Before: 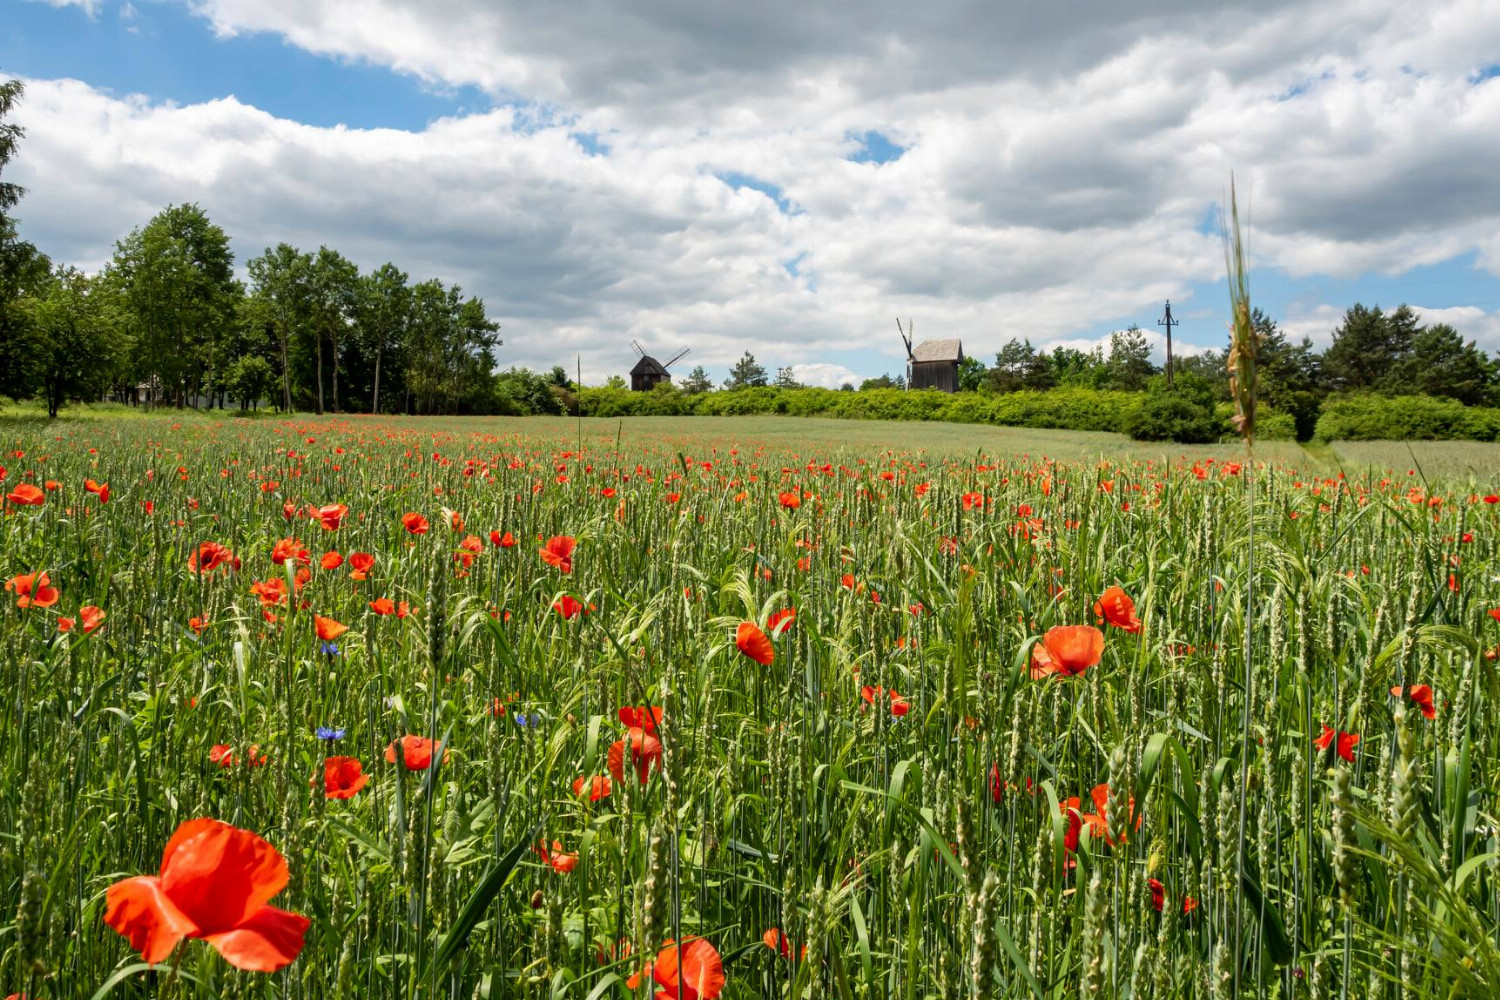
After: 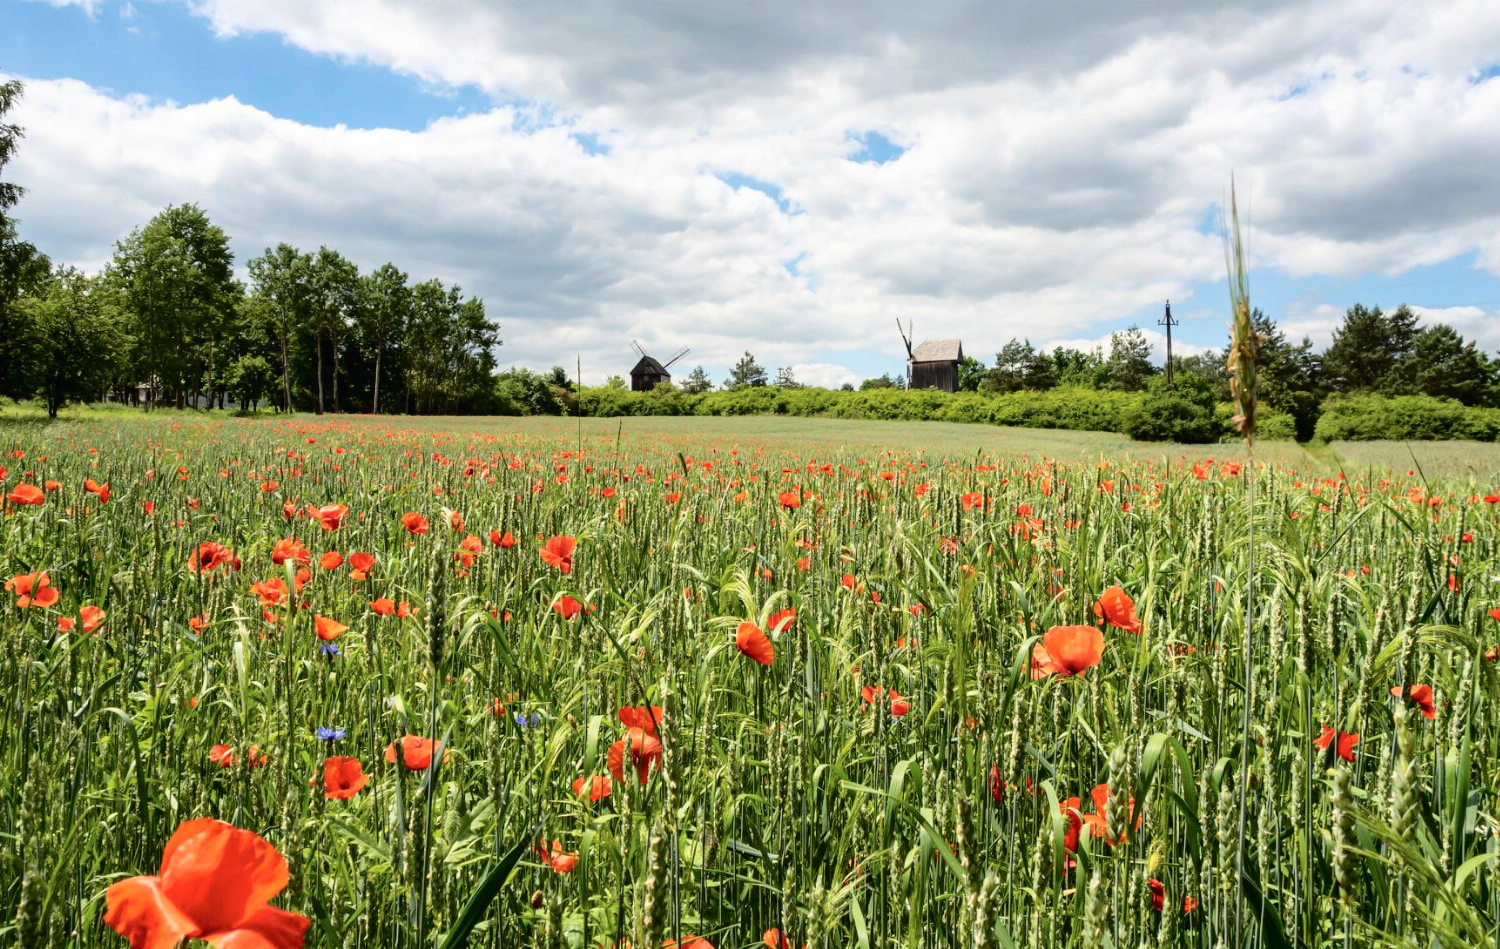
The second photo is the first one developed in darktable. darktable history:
crop and rotate: top 0.007%, bottom 5.074%
tone curve: curves: ch0 [(0, 0) (0.003, 0.015) (0.011, 0.019) (0.025, 0.027) (0.044, 0.041) (0.069, 0.055) (0.1, 0.079) (0.136, 0.099) (0.177, 0.149) (0.224, 0.216) (0.277, 0.292) (0.335, 0.383) (0.399, 0.474) (0.468, 0.556) (0.543, 0.632) (0.623, 0.711) (0.709, 0.789) (0.801, 0.871) (0.898, 0.944) (1, 1)], color space Lab, independent channels, preserve colors none
